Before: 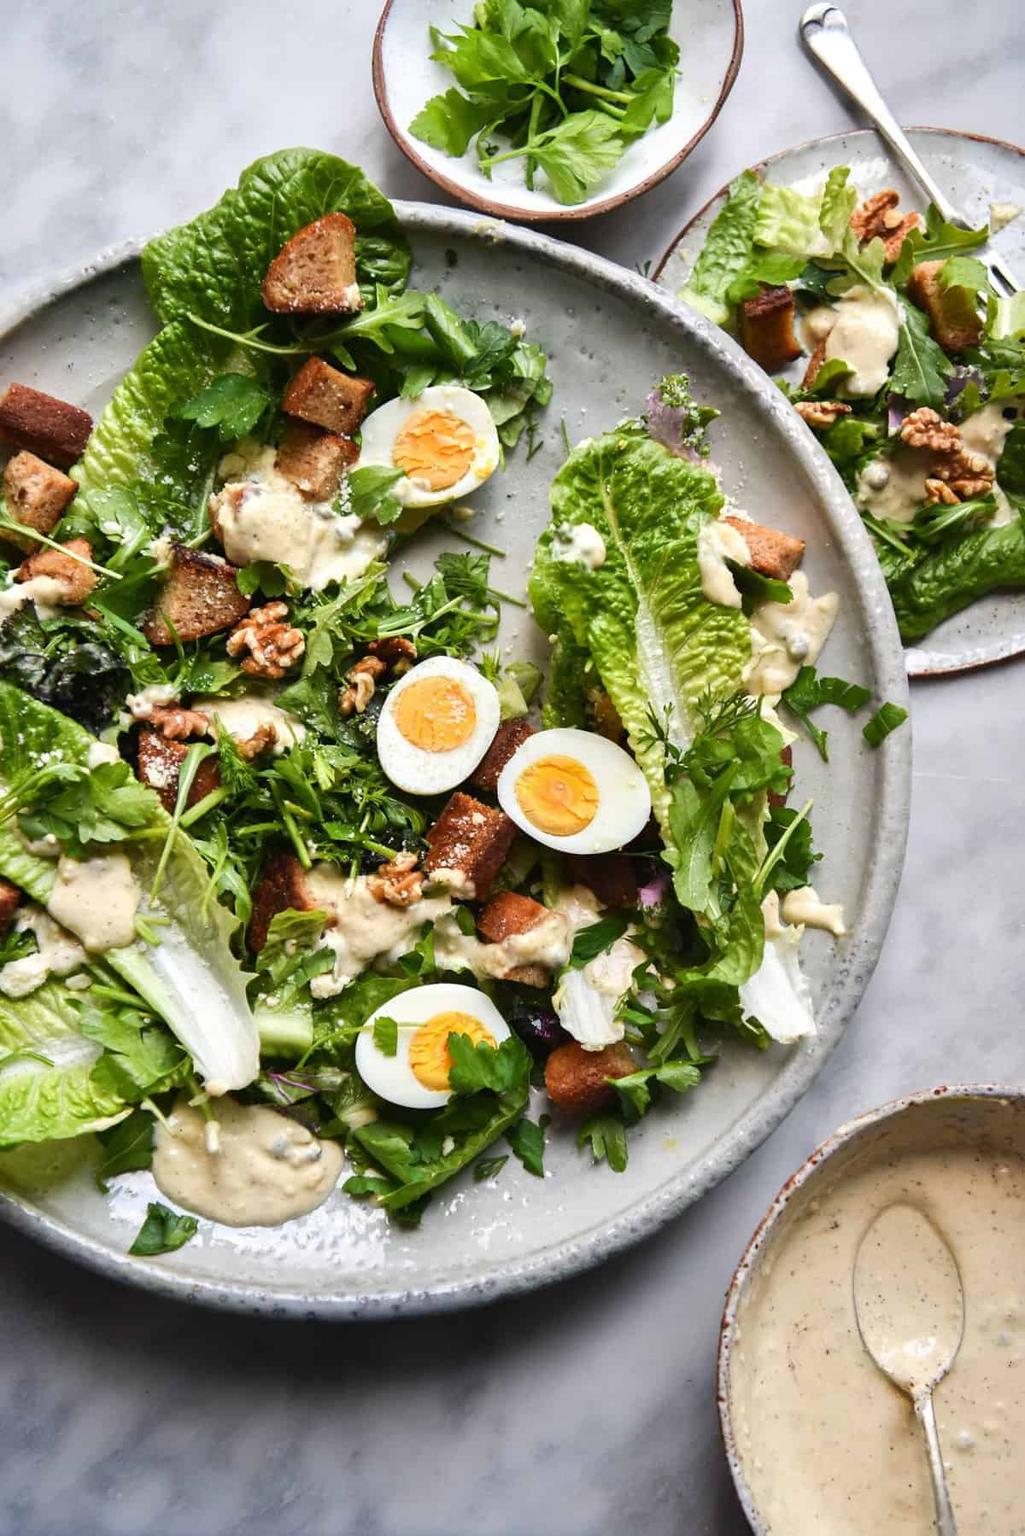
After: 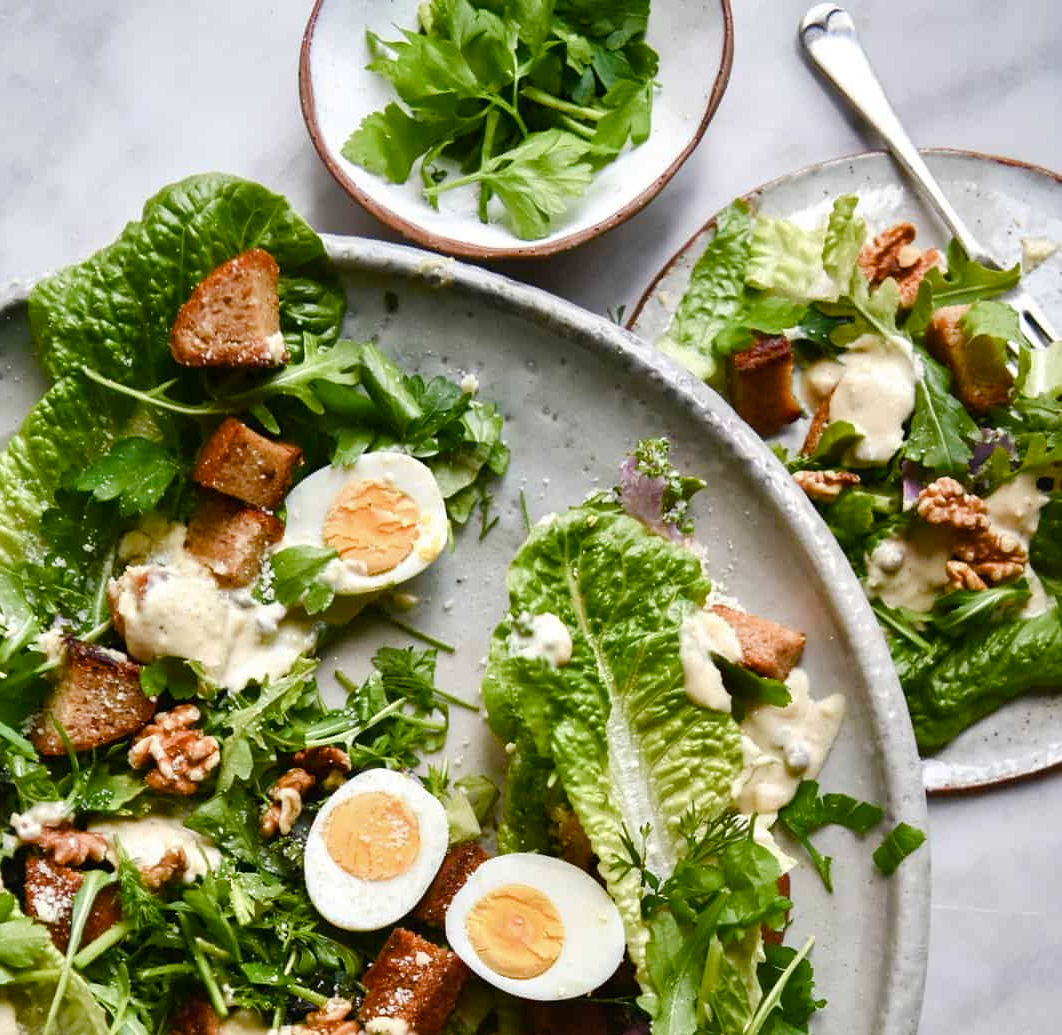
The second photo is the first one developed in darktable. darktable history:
color balance rgb: perceptual saturation grading › global saturation 0.924%, perceptual saturation grading › highlights -33.796%, perceptual saturation grading › mid-tones 15.052%, perceptual saturation grading › shadows 48.362%, global vibrance 20%
crop and rotate: left 11.481%, bottom 42.442%
